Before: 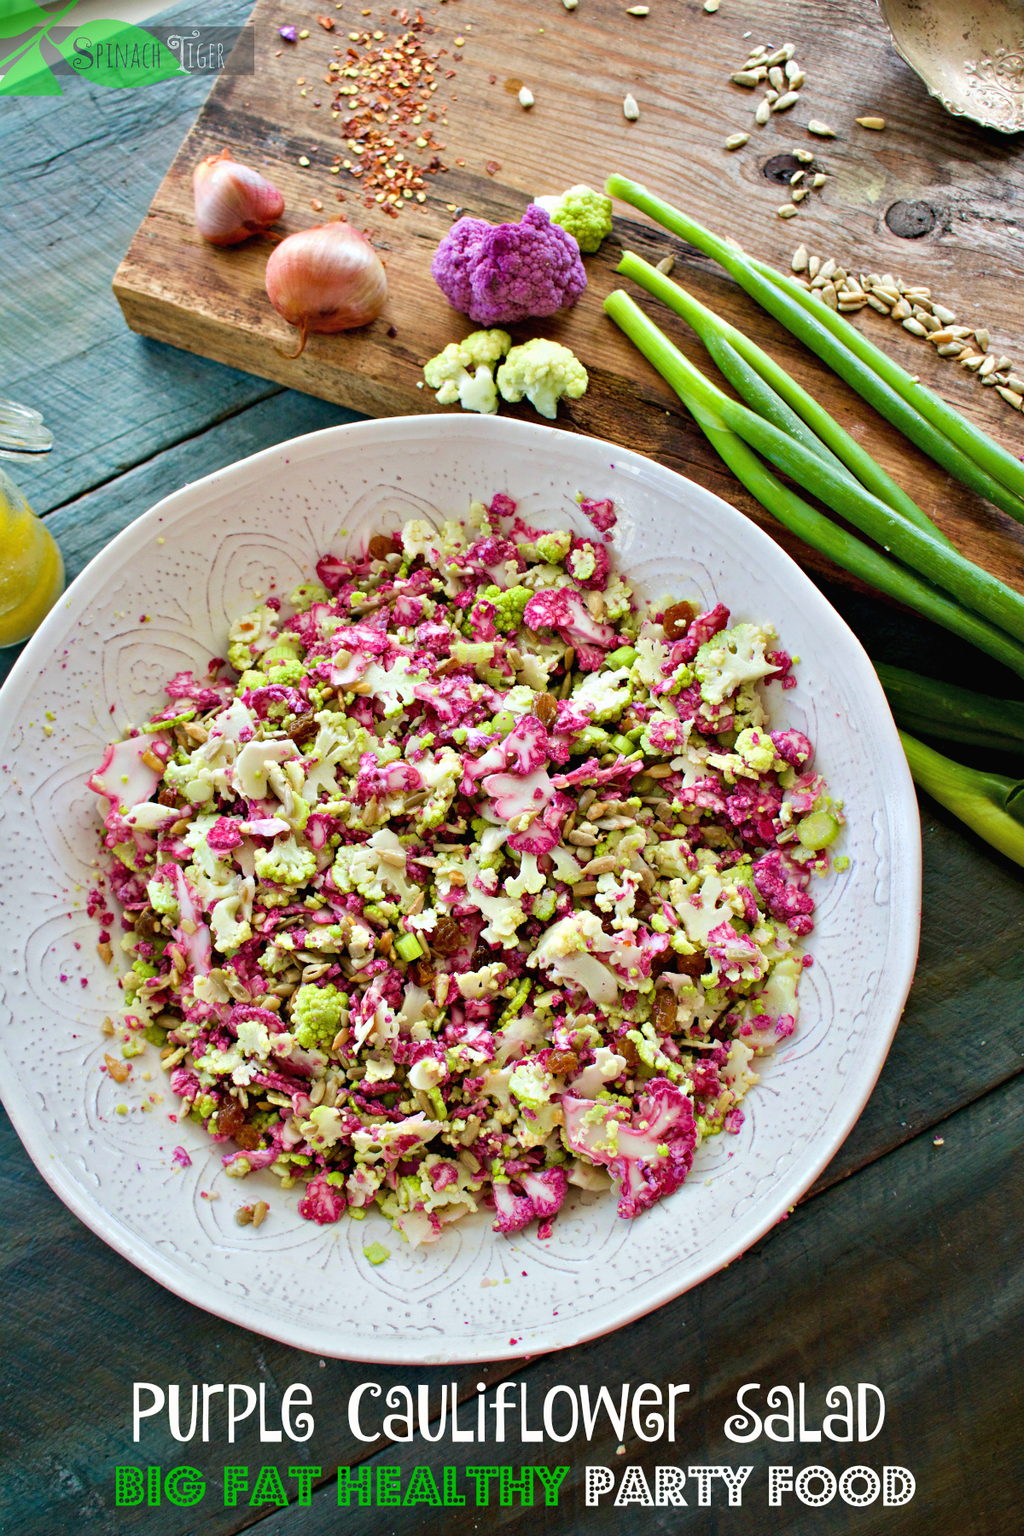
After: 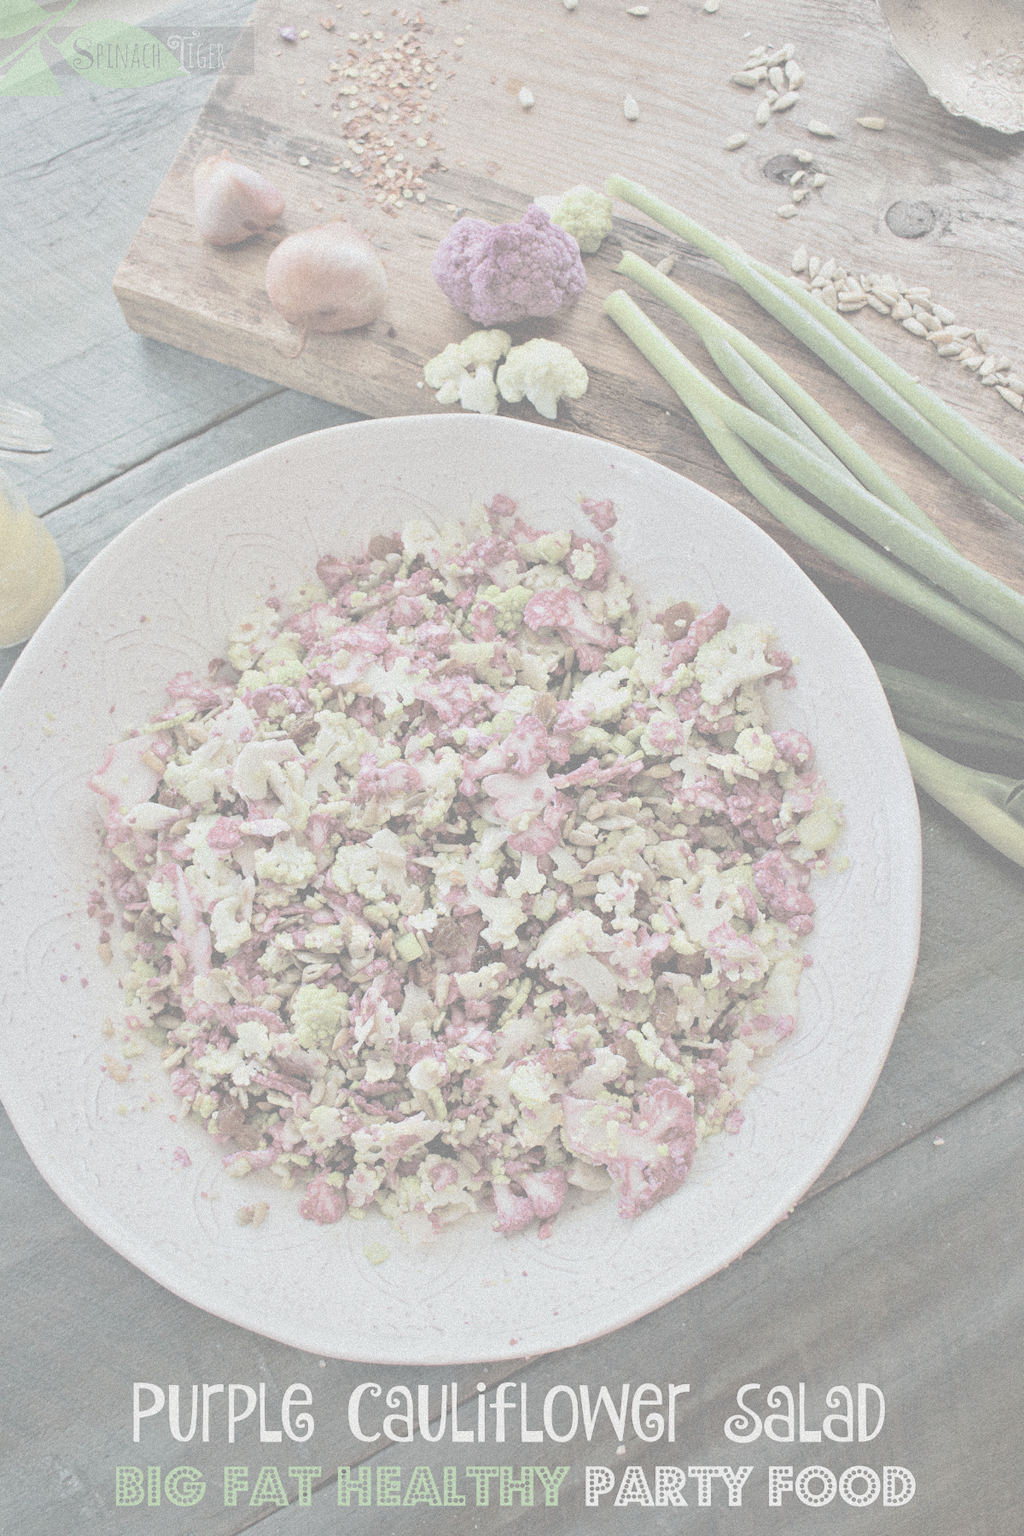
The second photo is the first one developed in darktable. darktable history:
contrast brightness saturation: contrast -0.32, brightness 0.75, saturation -0.78
tone curve: curves: ch0 [(0, 0) (0.003, 0.004) (0.011, 0.01) (0.025, 0.025) (0.044, 0.042) (0.069, 0.064) (0.1, 0.093) (0.136, 0.13) (0.177, 0.182) (0.224, 0.241) (0.277, 0.322) (0.335, 0.409) (0.399, 0.482) (0.468, 0.551) (0.543, 0.606) (0.623, 0.672) (0.709, 0.73) (0.801, 0.81) (0.898, 0.885) (1, 1)], preserve colors none
grain: mid-tones bias 0%
